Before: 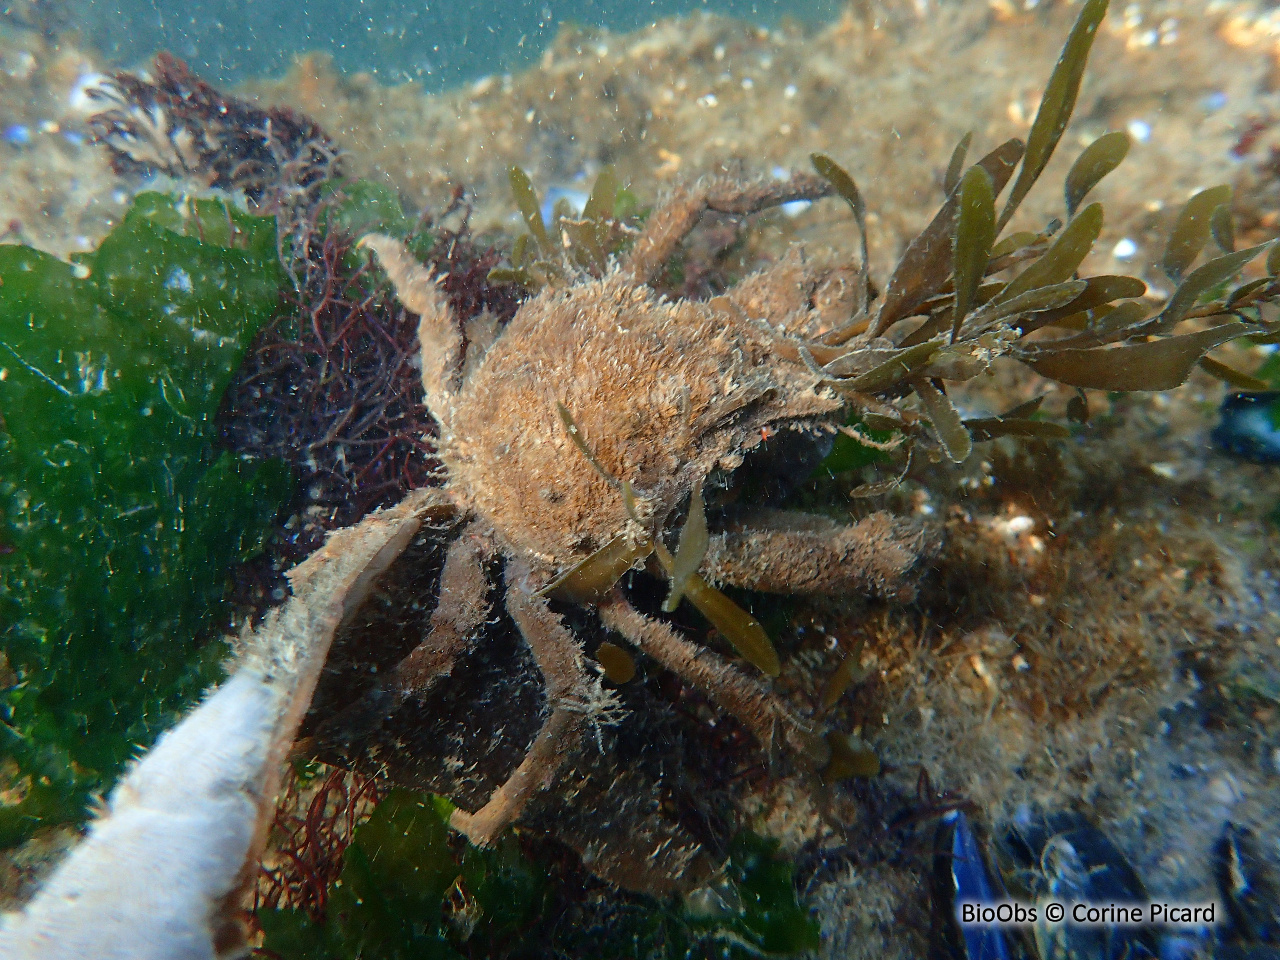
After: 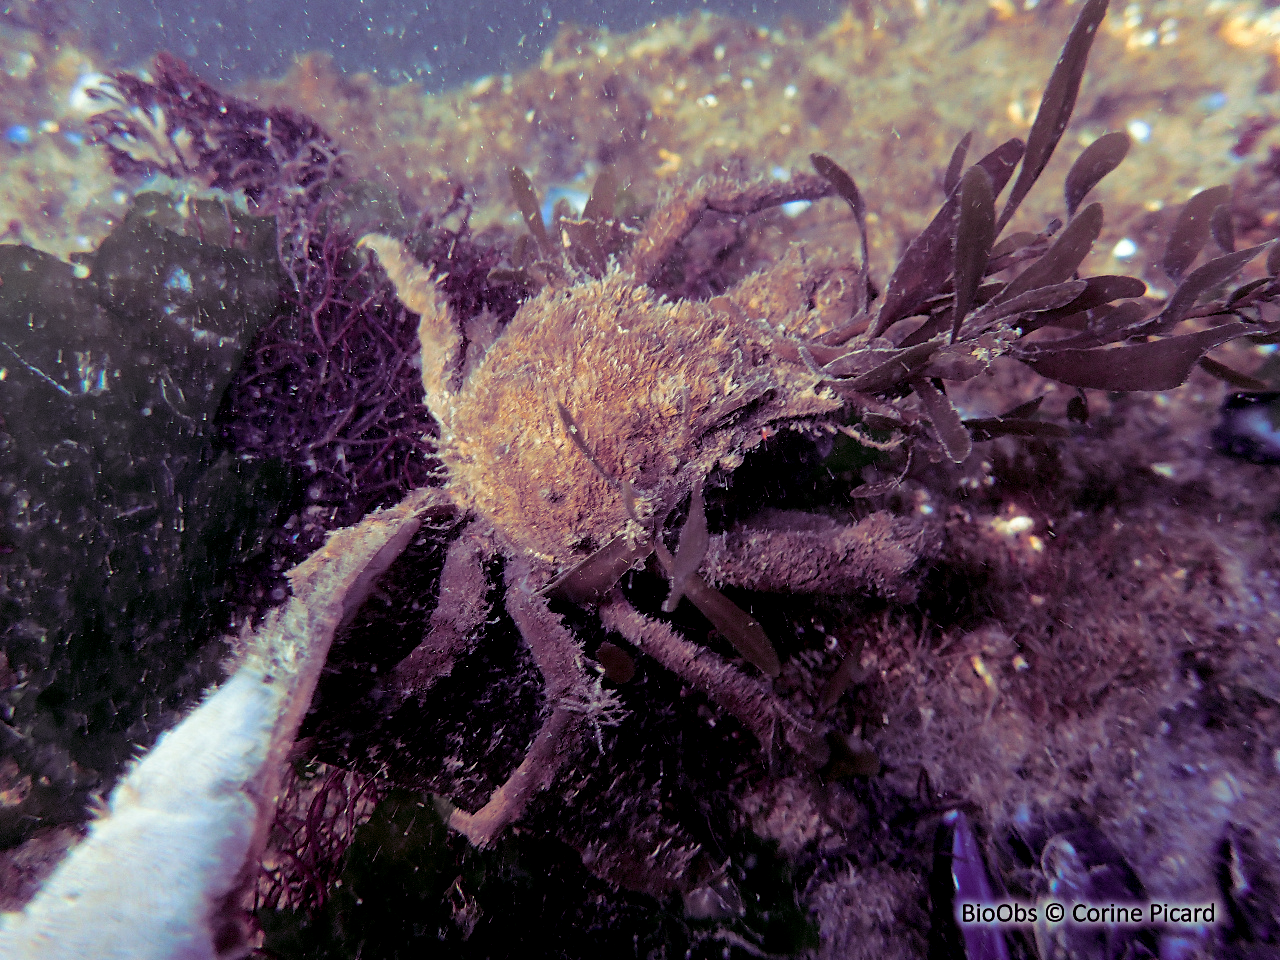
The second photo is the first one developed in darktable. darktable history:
split-toning: shadows › hue 277.2°, shadows › saturation 0.74
tone equalizer: on, module defaults
exposure: black level correction 0.011, compensate highlight preservation false
